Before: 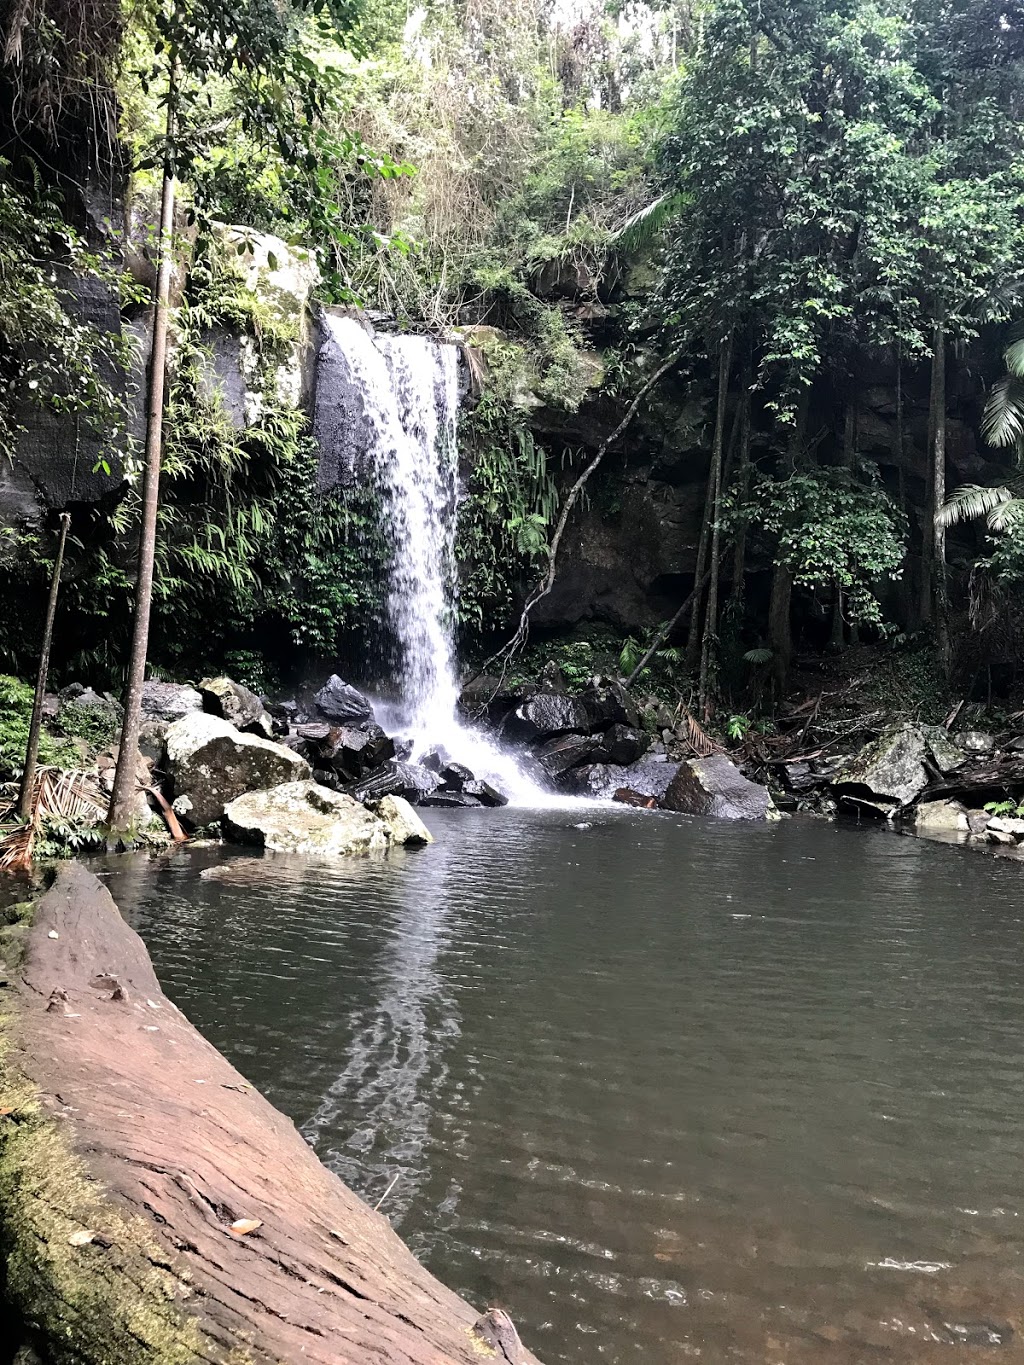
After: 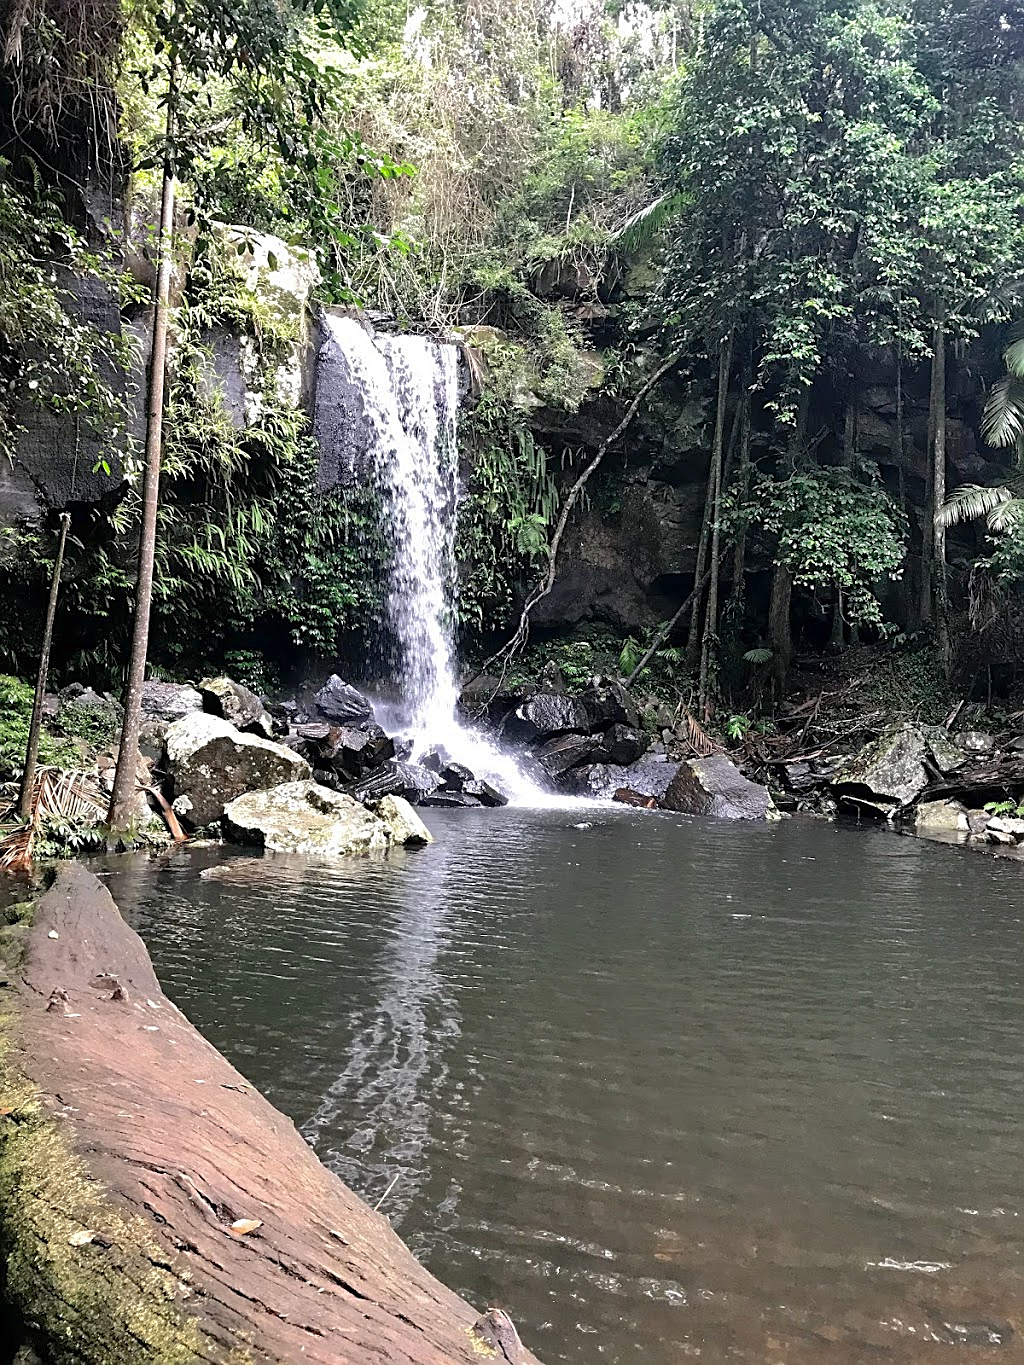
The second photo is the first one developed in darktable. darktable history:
shadows and highlights: on, module defaults
sharpen: on, module defaults
tone equalizer: on, module defaults
color zones: mix 32.03%
